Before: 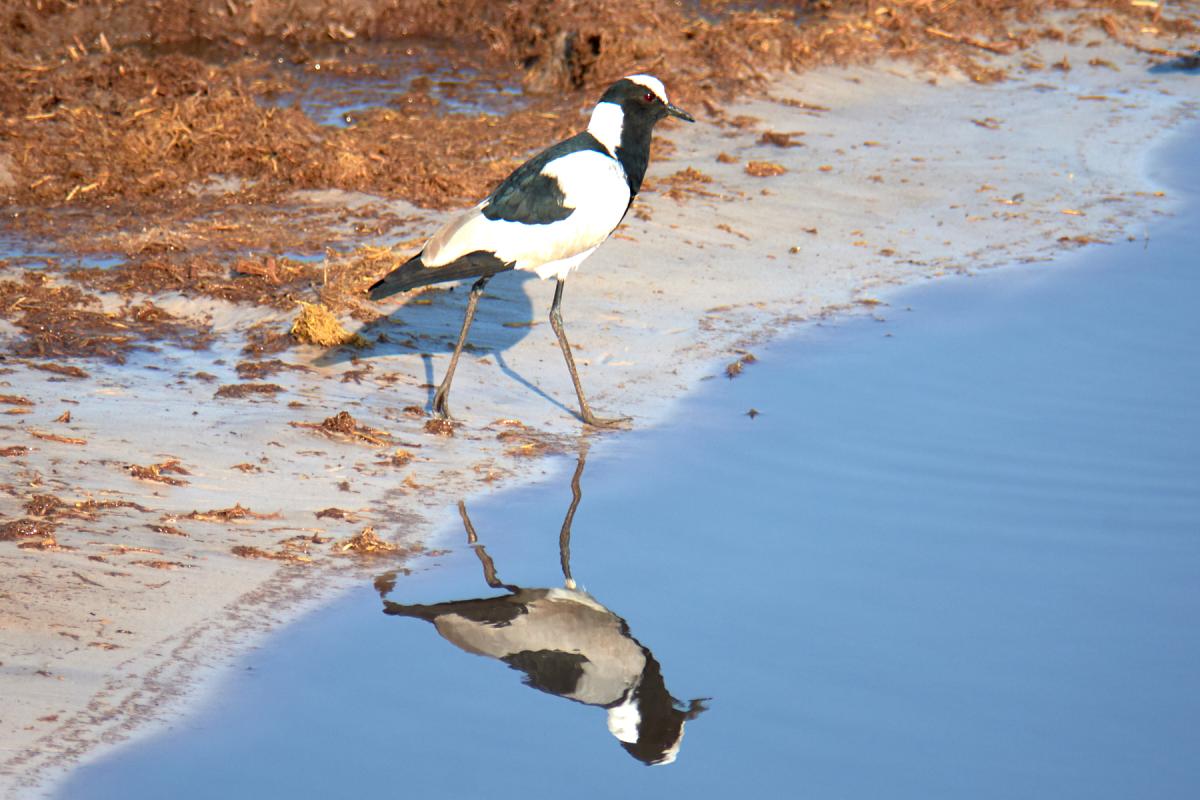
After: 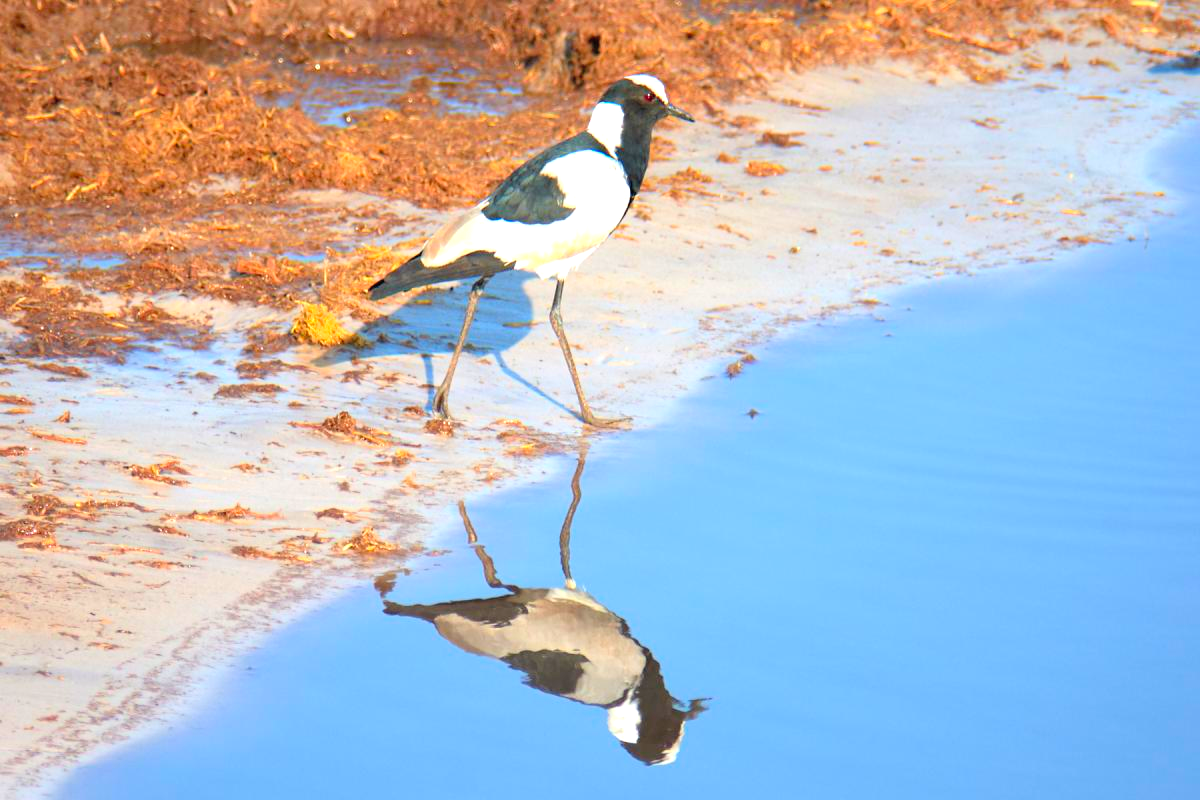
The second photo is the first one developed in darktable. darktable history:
exposure: exposure 0.292 EV, compensate exposure bias true, compensate highlight preservation false
contrast brightness saturation: contrast 0.066, brightness 0.173, saturation 0.397
